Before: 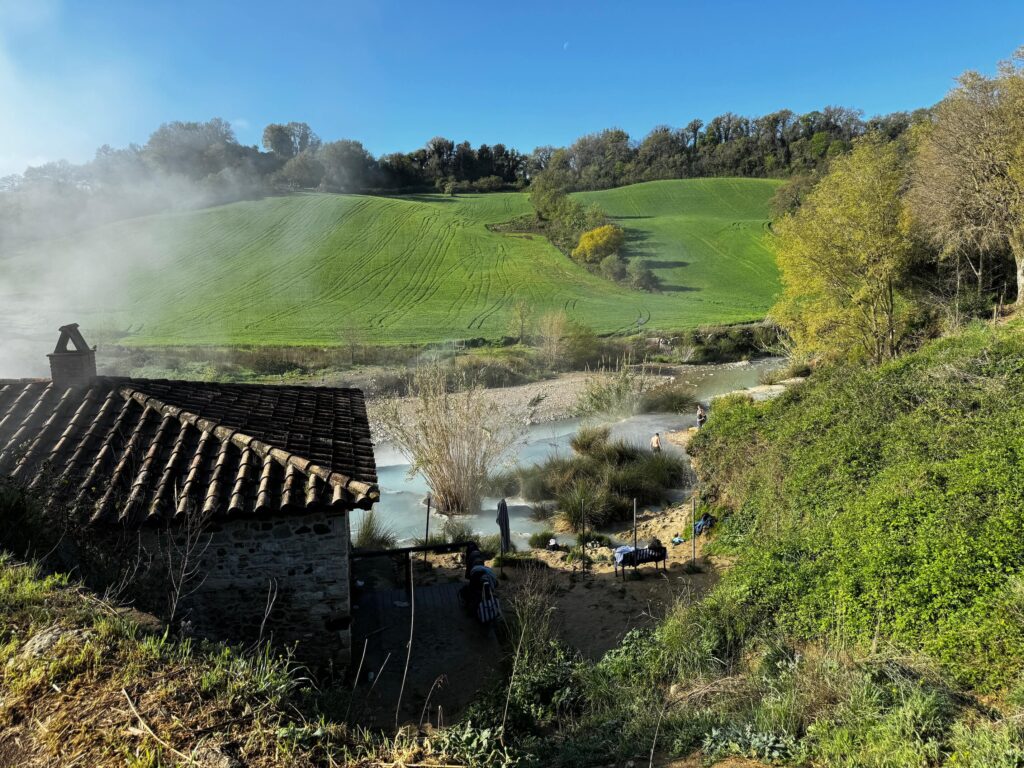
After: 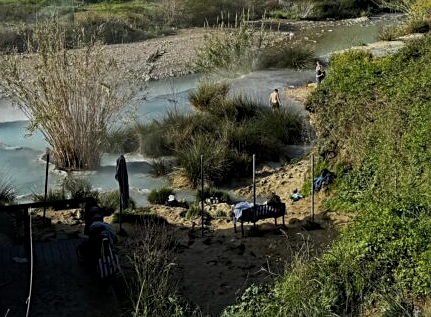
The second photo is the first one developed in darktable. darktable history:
haze removal: compatibility mode true, adaptive false
local contrast: highlights 104%, shadows 97%, detail 119%, midtone range 0.2
exposure: black level correction 0, exposure -0.726 EV, compensate exposure bias true, compensate highlight preservation false
crop: left 37.248%, top 44.842%, right 20.603%, bottom 13.825%
sharpen: on, module defaults
